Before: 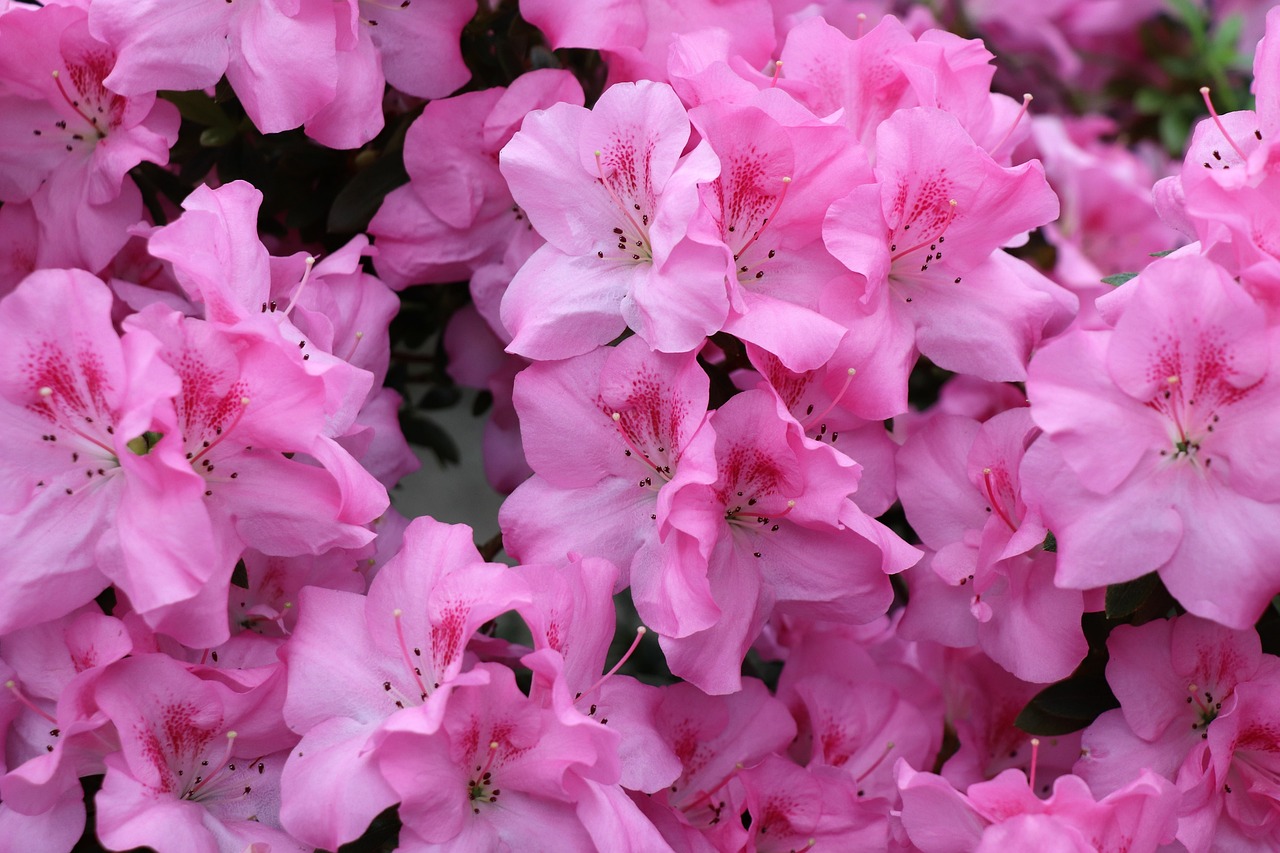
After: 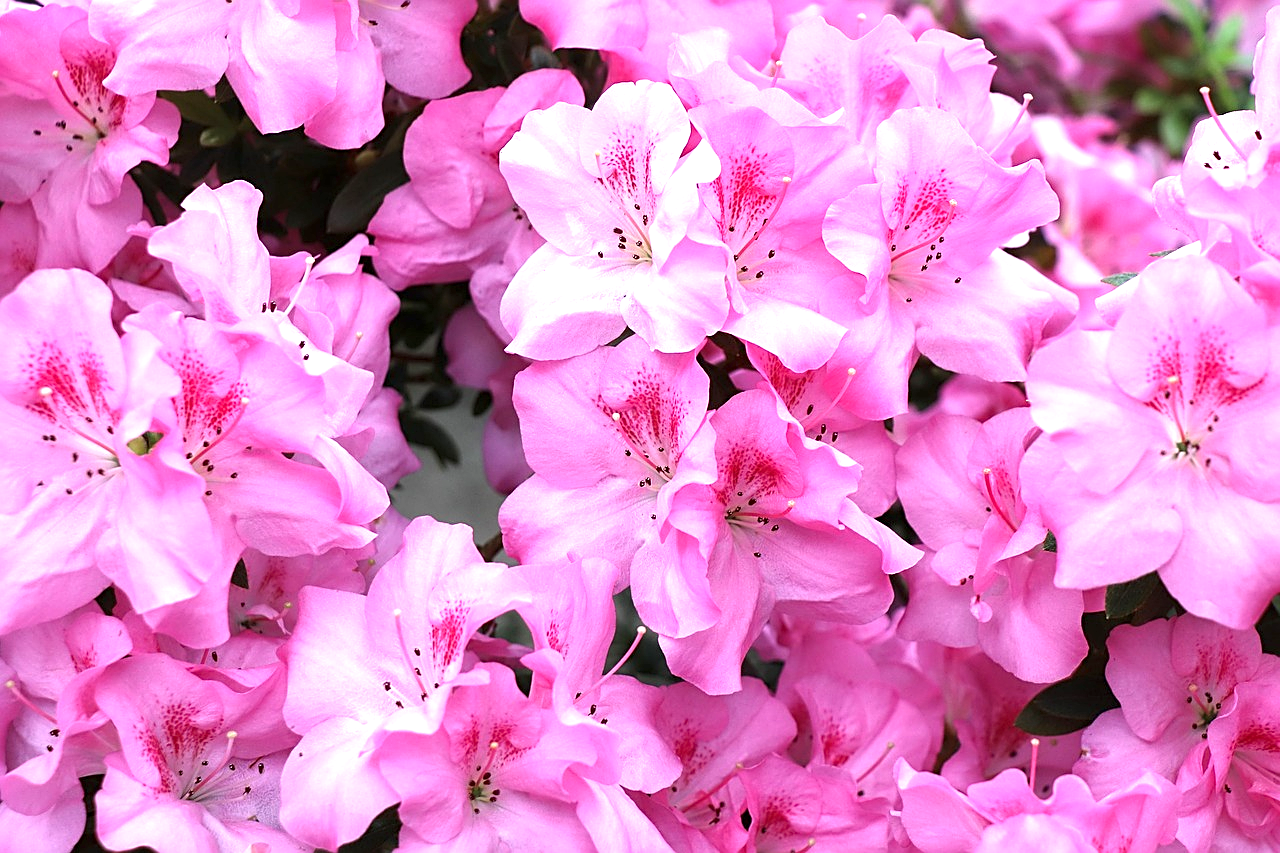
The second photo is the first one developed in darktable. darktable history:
sharpen: on, module defaults
exposure: black level correction 0, exposure 1.125 EV, compensate exposure bias true, compensate highlight preservation false
local contrast: highlights 100%, shadows 100%, detail 120%, midtone range 0.2
